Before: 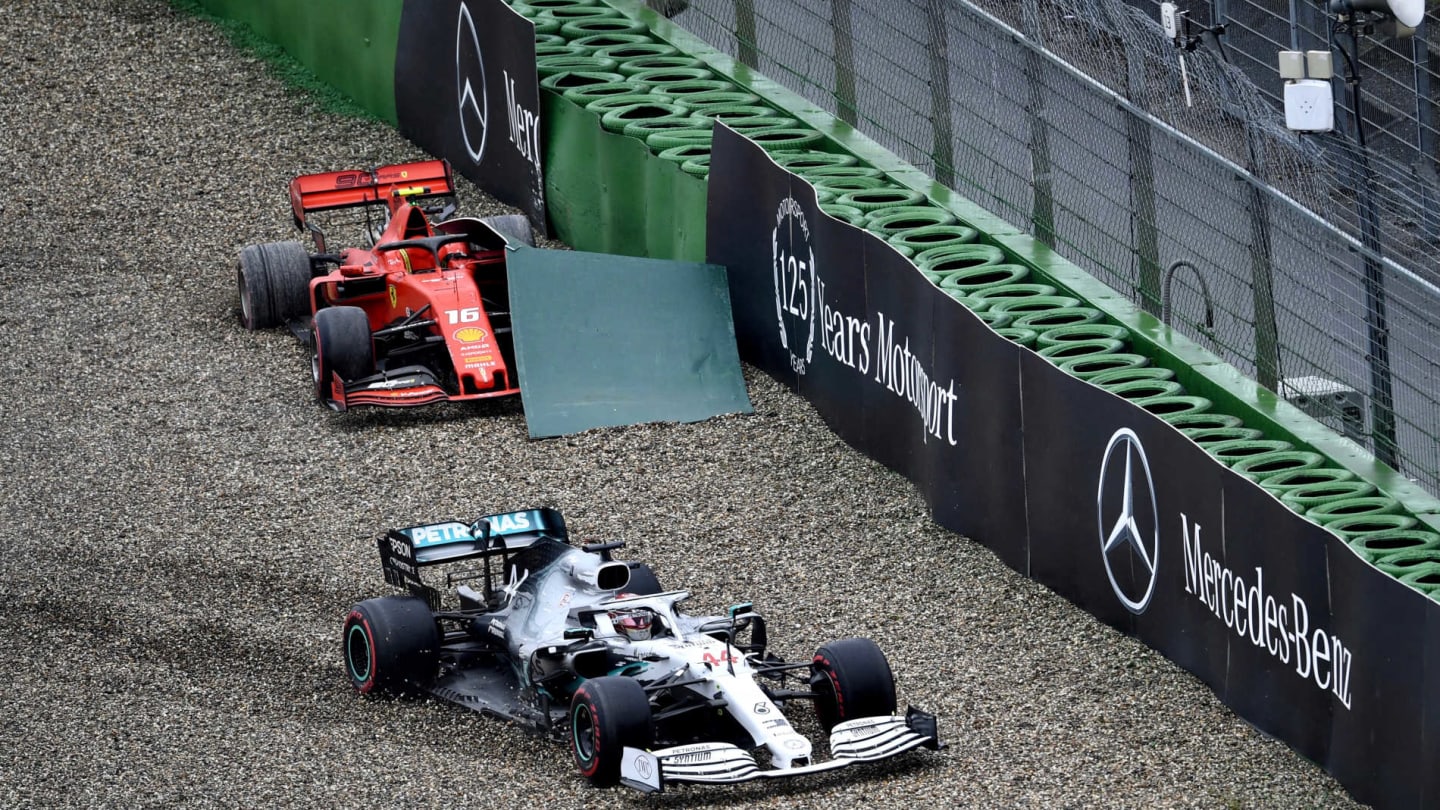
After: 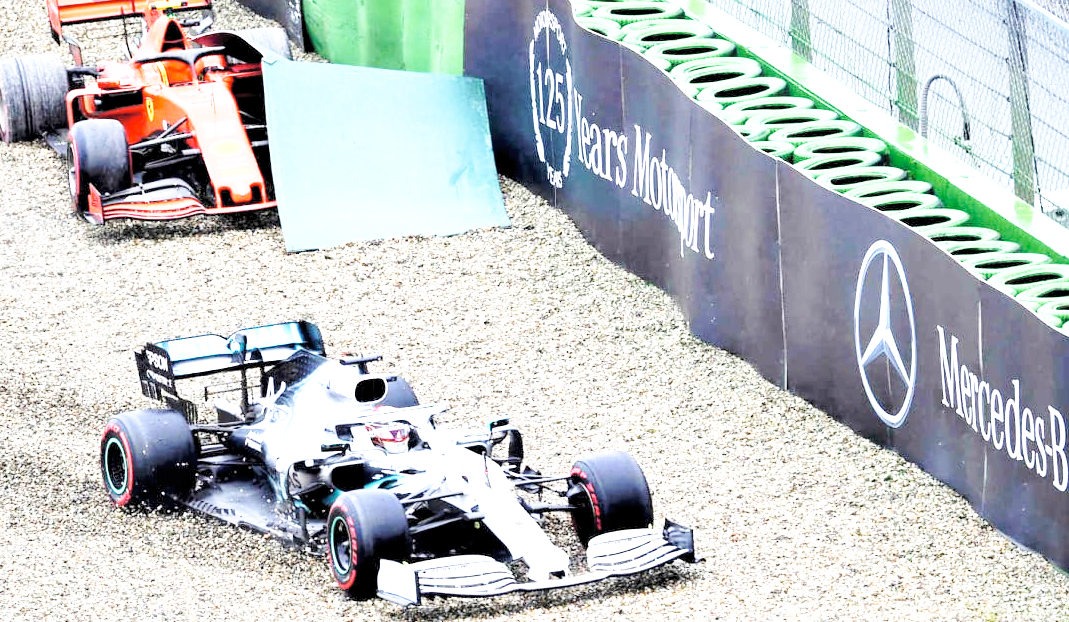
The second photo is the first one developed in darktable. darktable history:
base curve: curves: ch0 [(0, 0) (0.028, 0.03) (0.121, 0.232) (0.46, 0.748) (0.859, 0.968) (1, 1)], preserve colors none
contrast brightness saturation: brightness 0.285
crop: left 16.876%, top 23.118%, right 8.83%
exposure: black level correction 0.001, exposure 1.995 EV, compensate exposure bias true, compensate highlight preservation false
